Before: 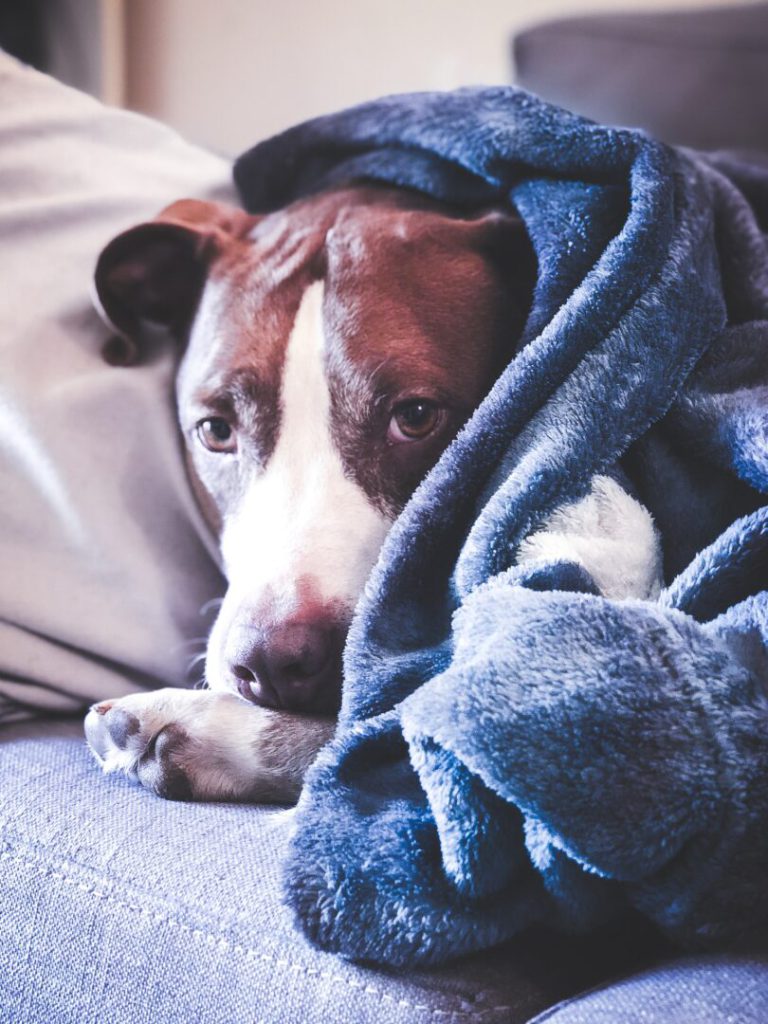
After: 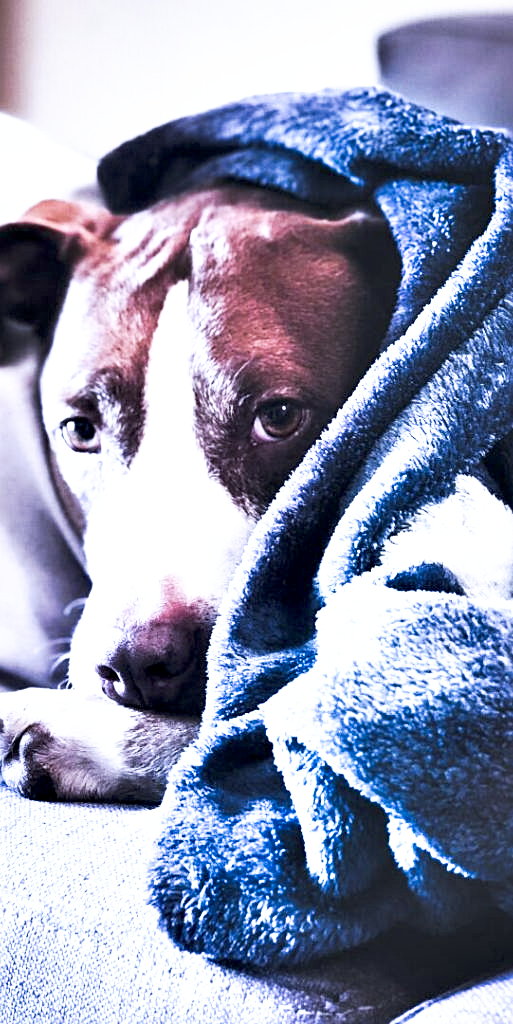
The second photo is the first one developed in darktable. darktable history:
white balance: red 0.924, blue 1.095
contrast equalizer: octaves 7, y [[0.609, 0.611, 0.615, 0.613, 0.607, 0.603], [0.504, 0.498, 0.496, 0.499, 0.506, 0.516], [0 ×6], [0 ×6], [0 ×6]]
crop and rotate: left 17.732%, right 15.423%
tone curve: curves: ch0 [(0, 0) (0.003, 0.01) (0.011, 0.017) (0.025, 0.035) (0.044, 0.068) (0.069, 0.109) (0.1, 0.144) (0.136, 0.185) (0.177, 0.231) (0.224, 0.279) (0.277, 0.346) (0.335, 0.42) (0.399, 0.5) (0.468, 0.603) (0.543, 0.712) (0.623, 0.808) (0.709, 0.883) (0.801, 0.957) (0.898, 0.993) (1, 1)], preserve colors none
sharpen: radius 2.167, amount 0.381, threshold 0
